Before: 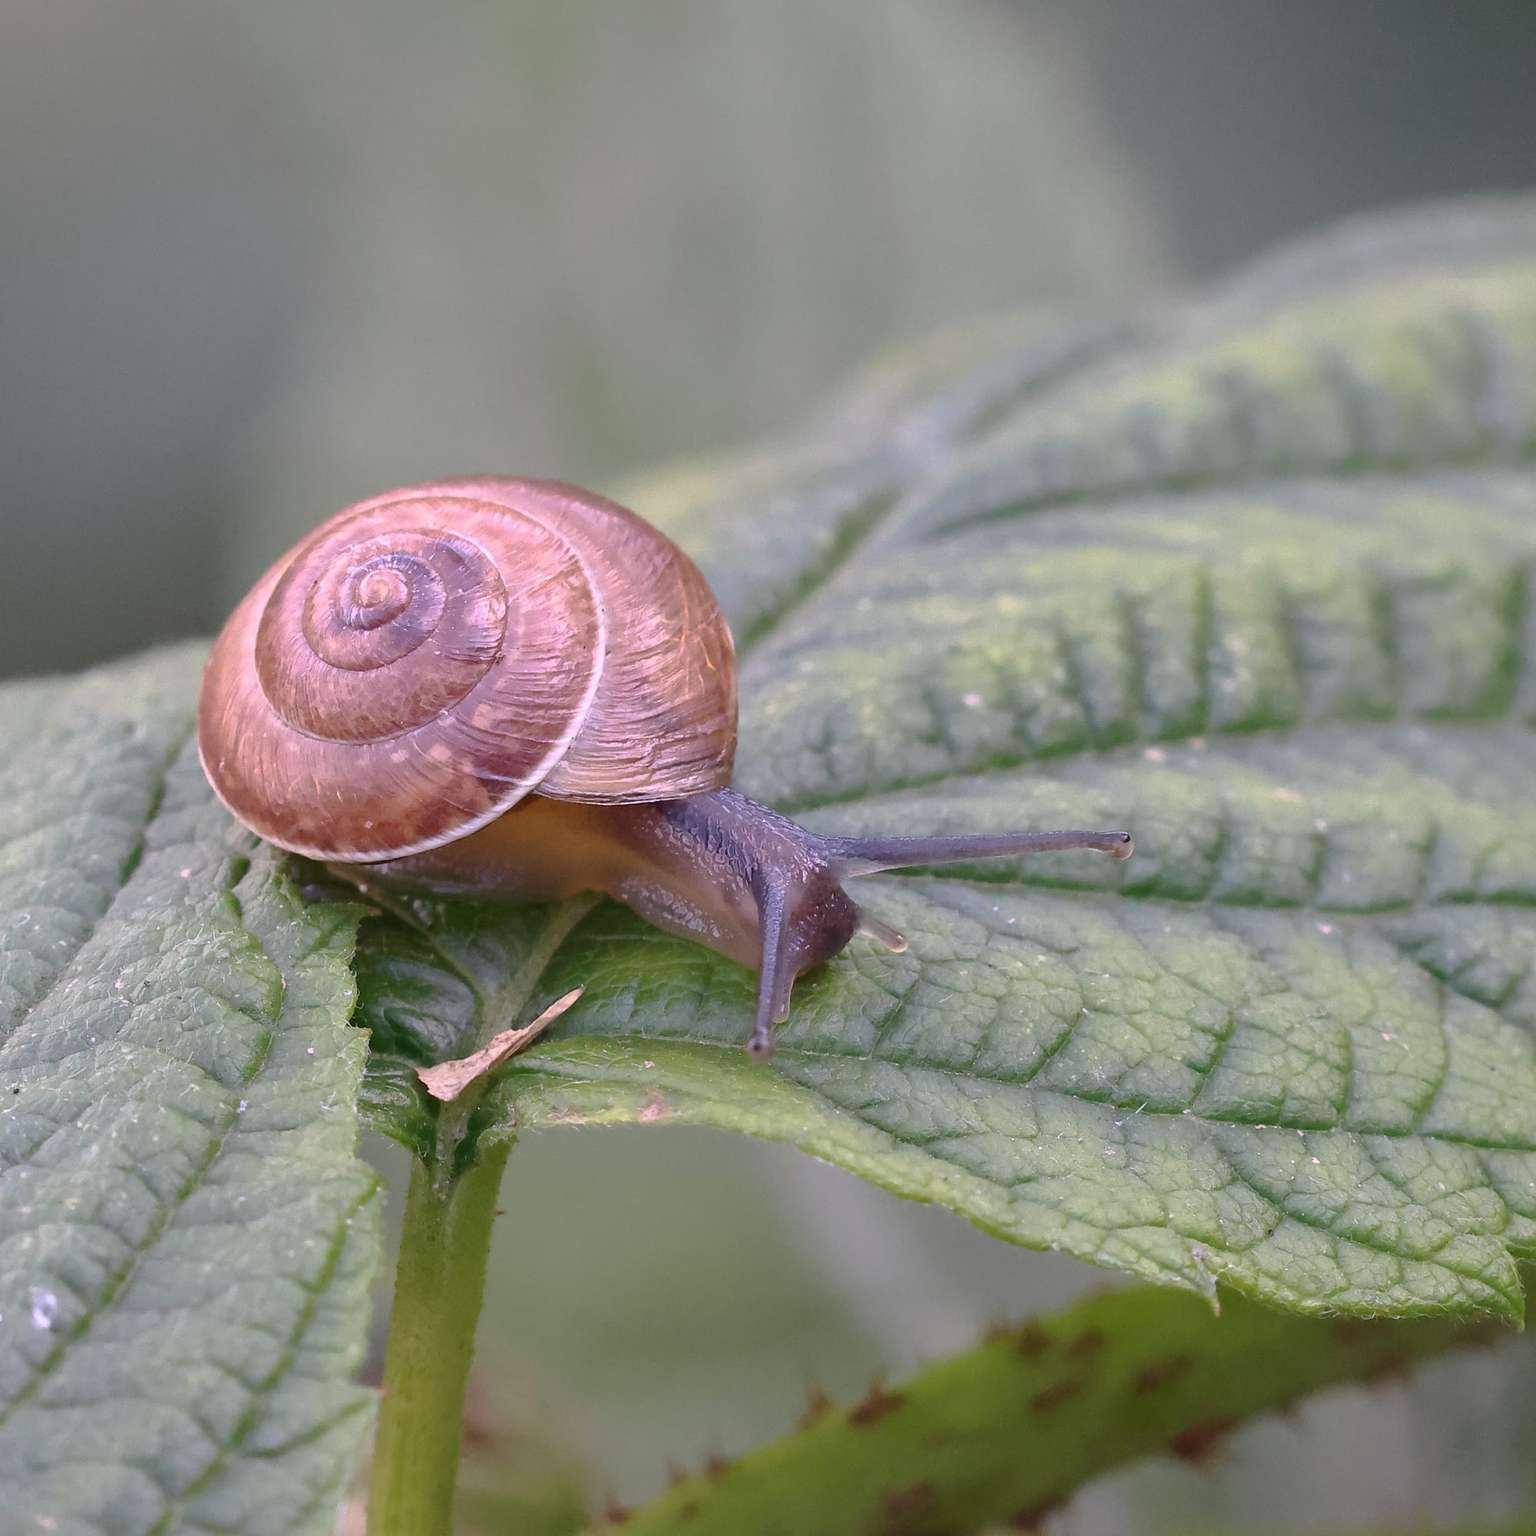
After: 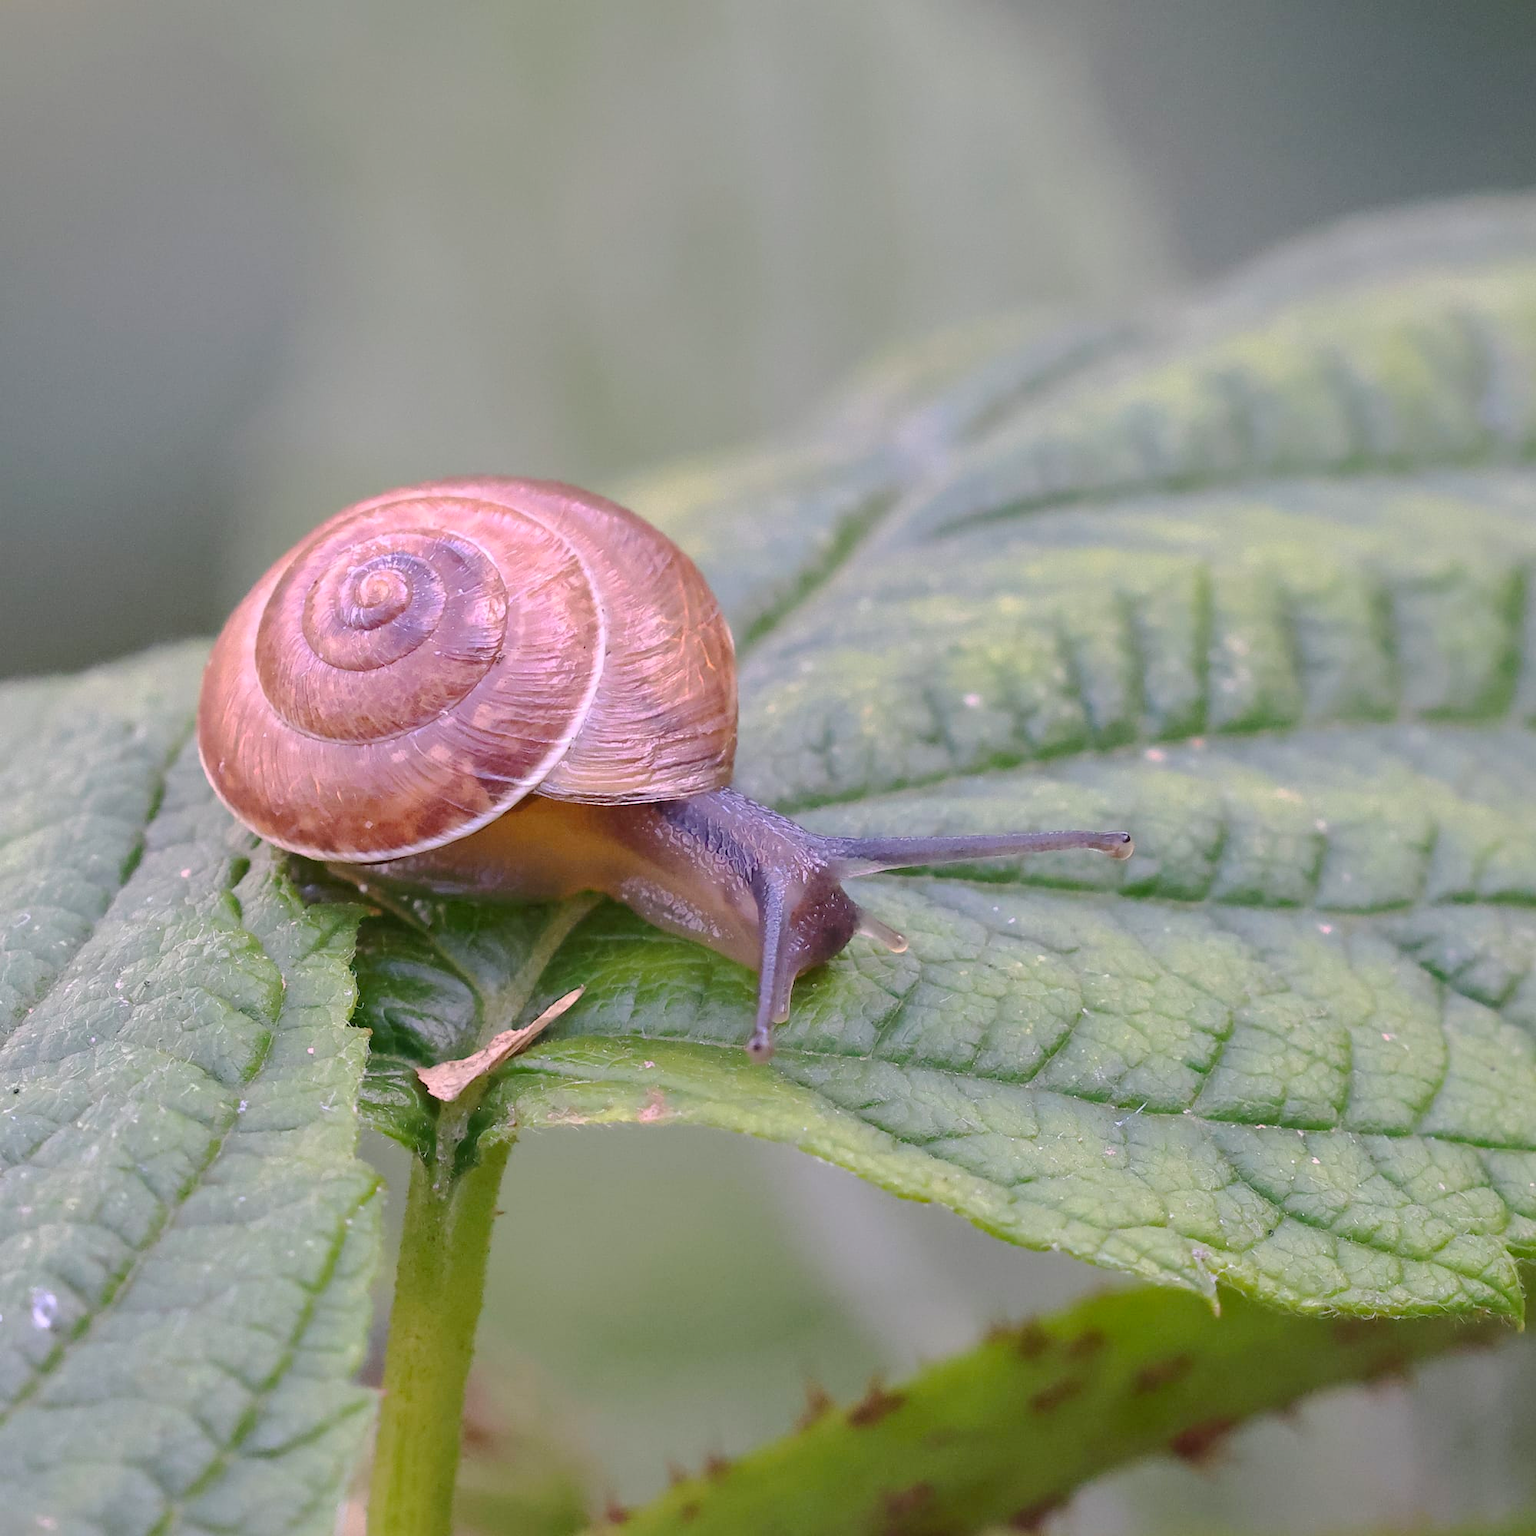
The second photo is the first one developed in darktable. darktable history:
color balance rgb: perceptual saturation grading › global saturation 9.645%, perceptual brilliance grading › mid-tones 10.258%, perceptual brilliance grading › shadows 14.779%
